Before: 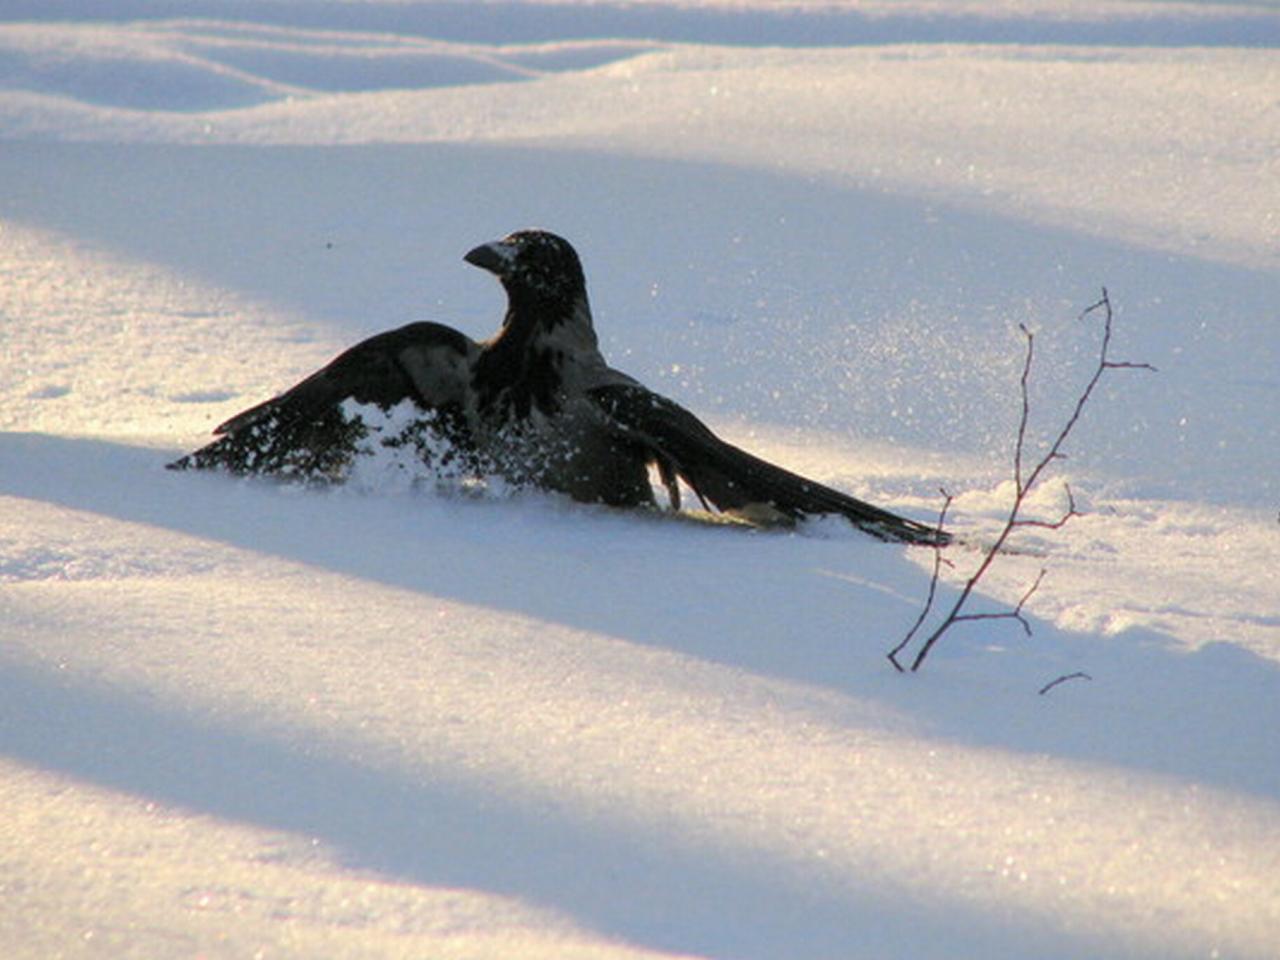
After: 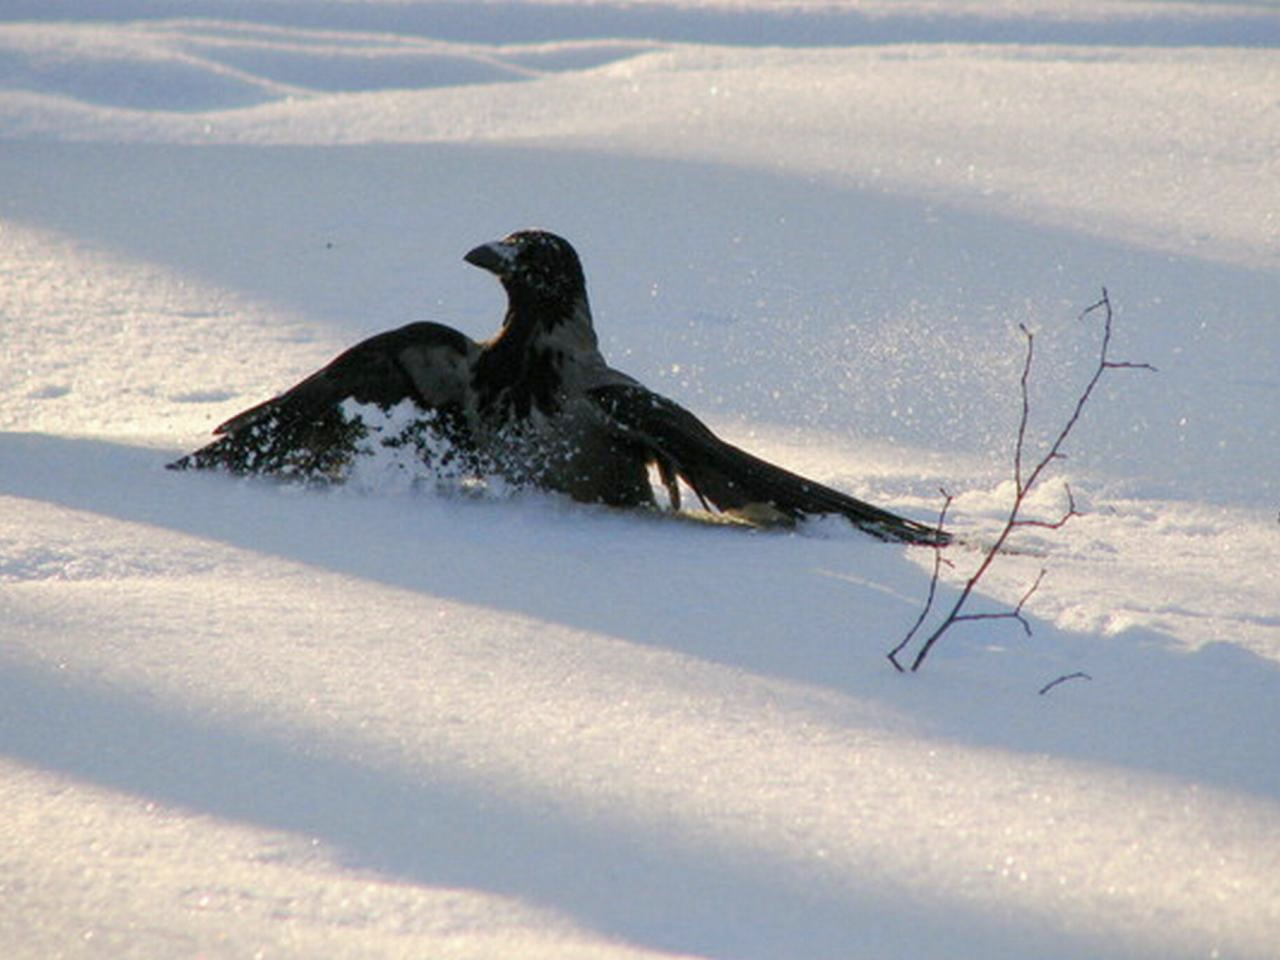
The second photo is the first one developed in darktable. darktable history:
contrast brightness saturation: contrast 0.01, saturation -0.05
color balance rgb: perceptual saturation grading › global saturation 20%, perceptual saturation grading › highlights -50%, perceptual saturation grading › shadows 30%
